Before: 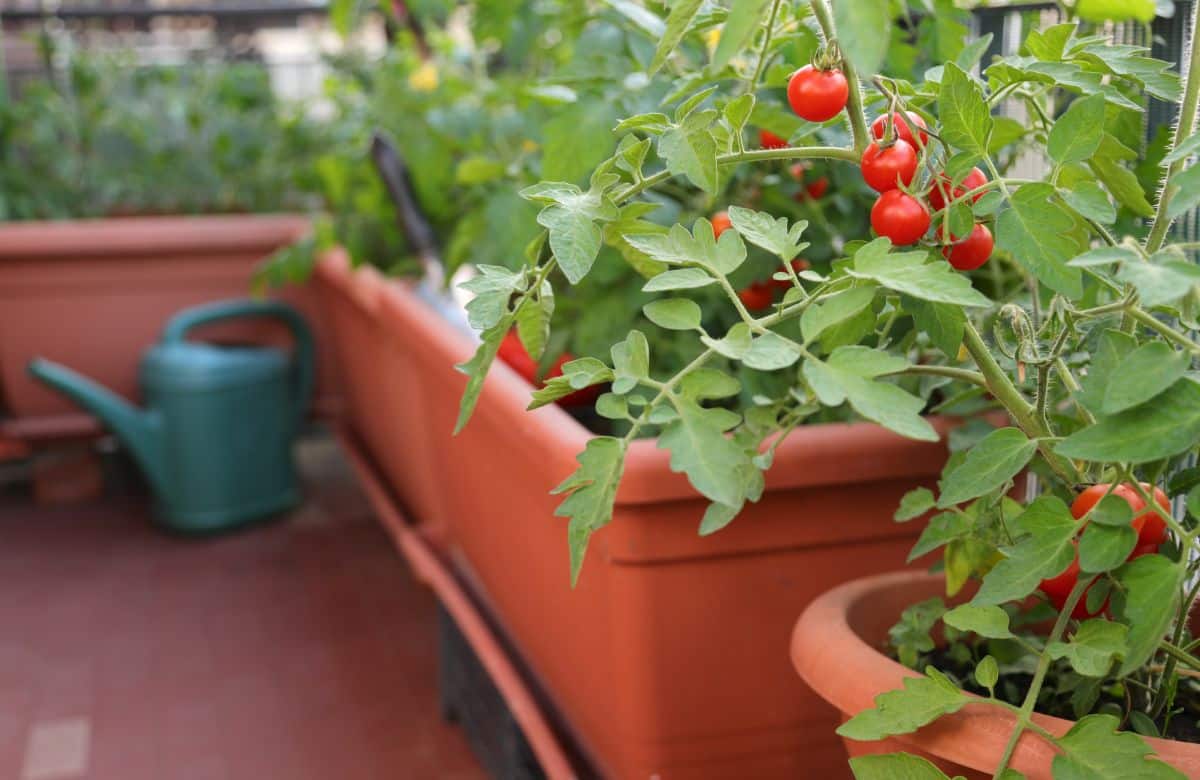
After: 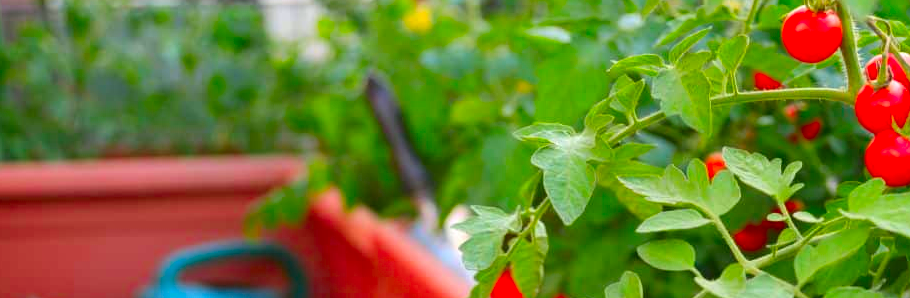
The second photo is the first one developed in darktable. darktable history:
crop: left 0.555%, top 7.627%, right 23.534%, bottom 54.068%
color correction: highlights b* -0.001, saturation 1.81
shadows and highlights: soften with gaussian
